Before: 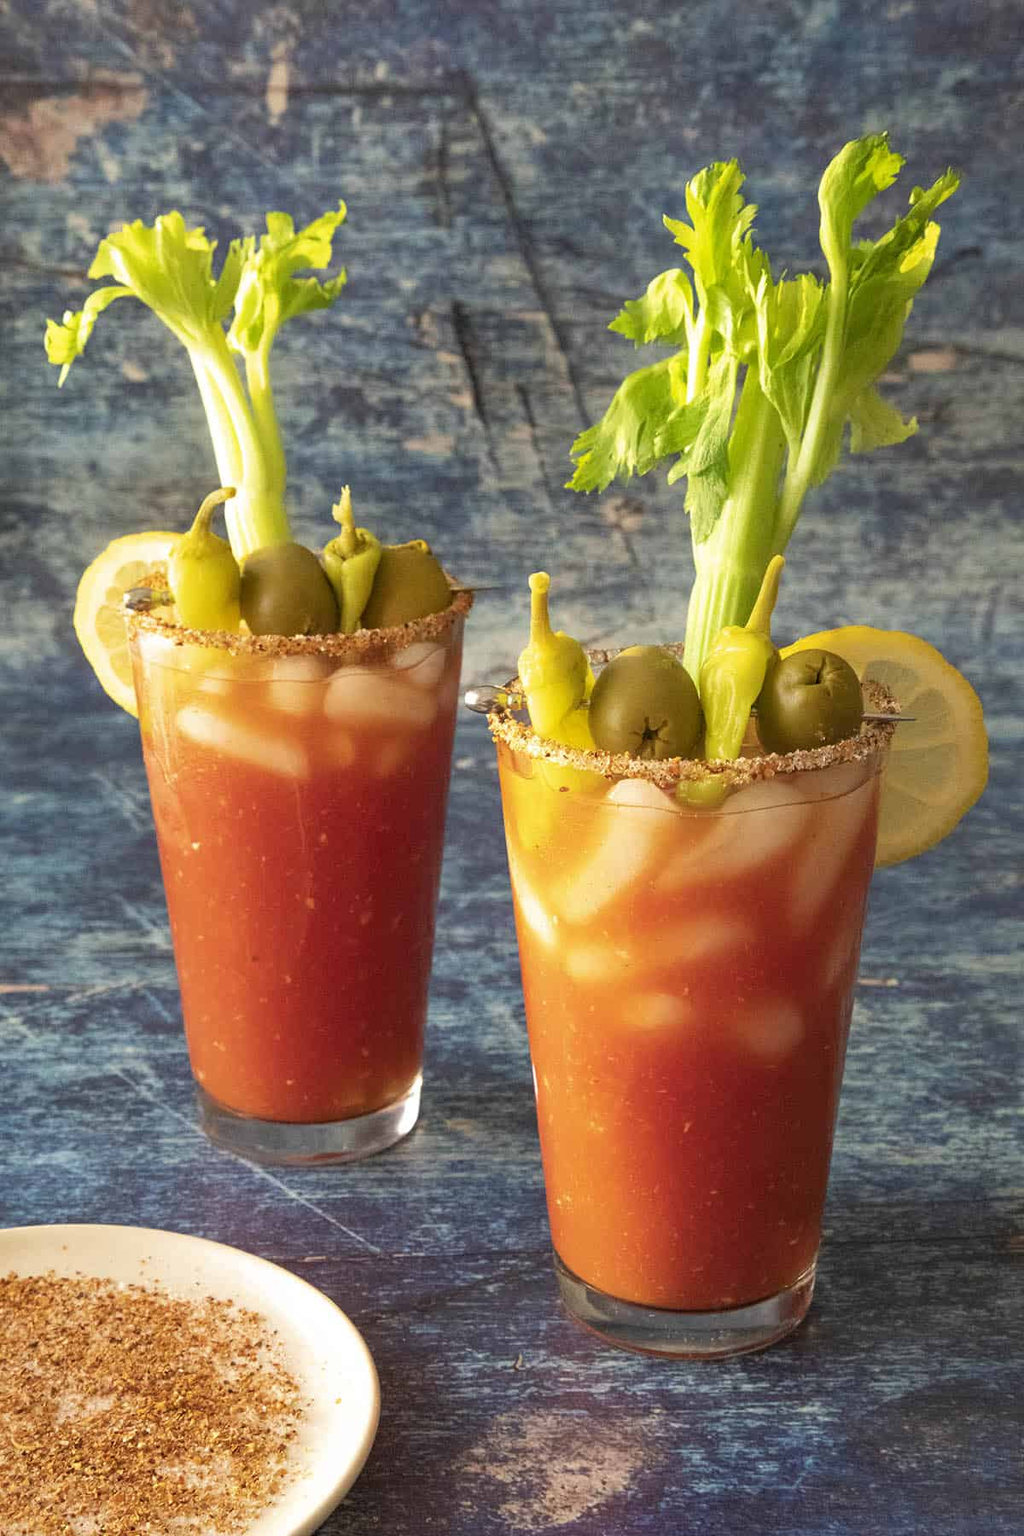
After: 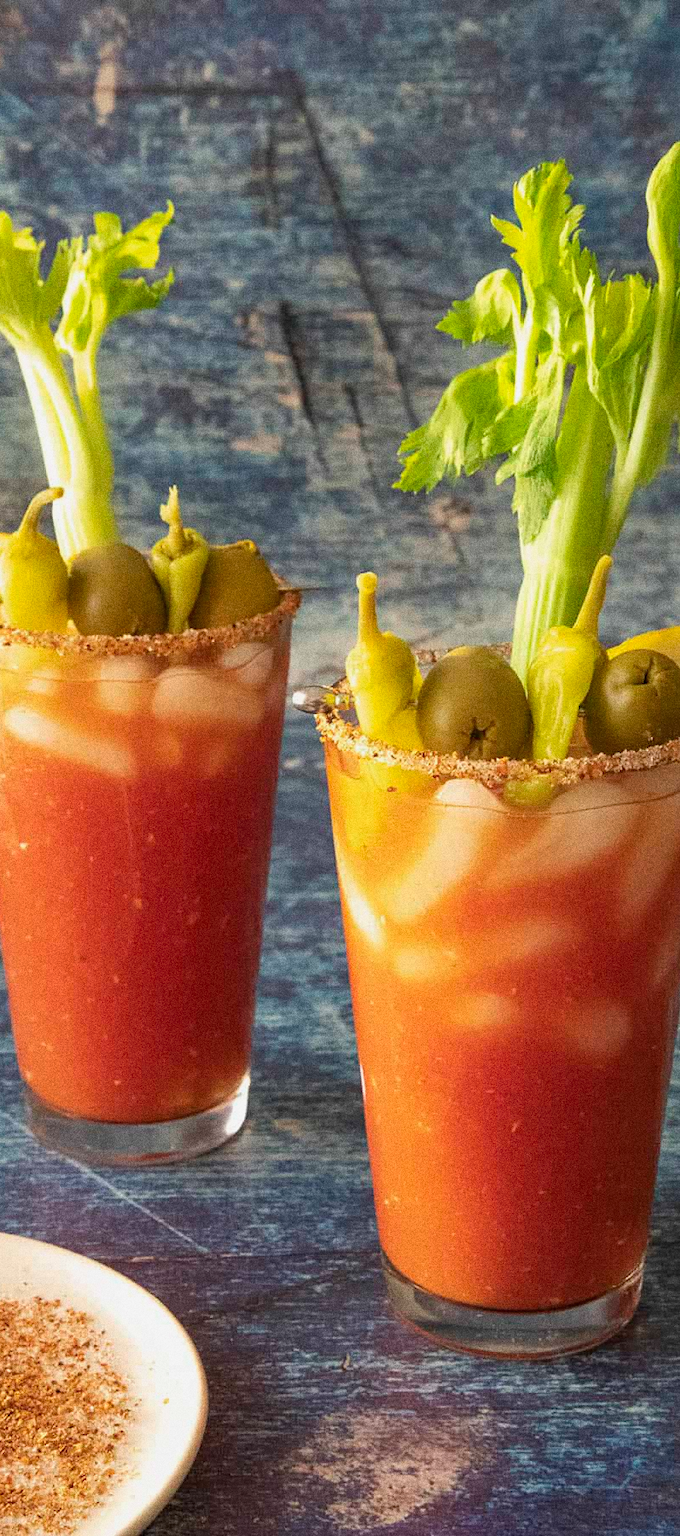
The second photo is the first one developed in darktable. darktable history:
exposure: exposure -0.151 EV, compensate highlight preservation false
grain: coarseness 0.09 ISO, strength 40%
crop: left 16.899%, right 16.556%
